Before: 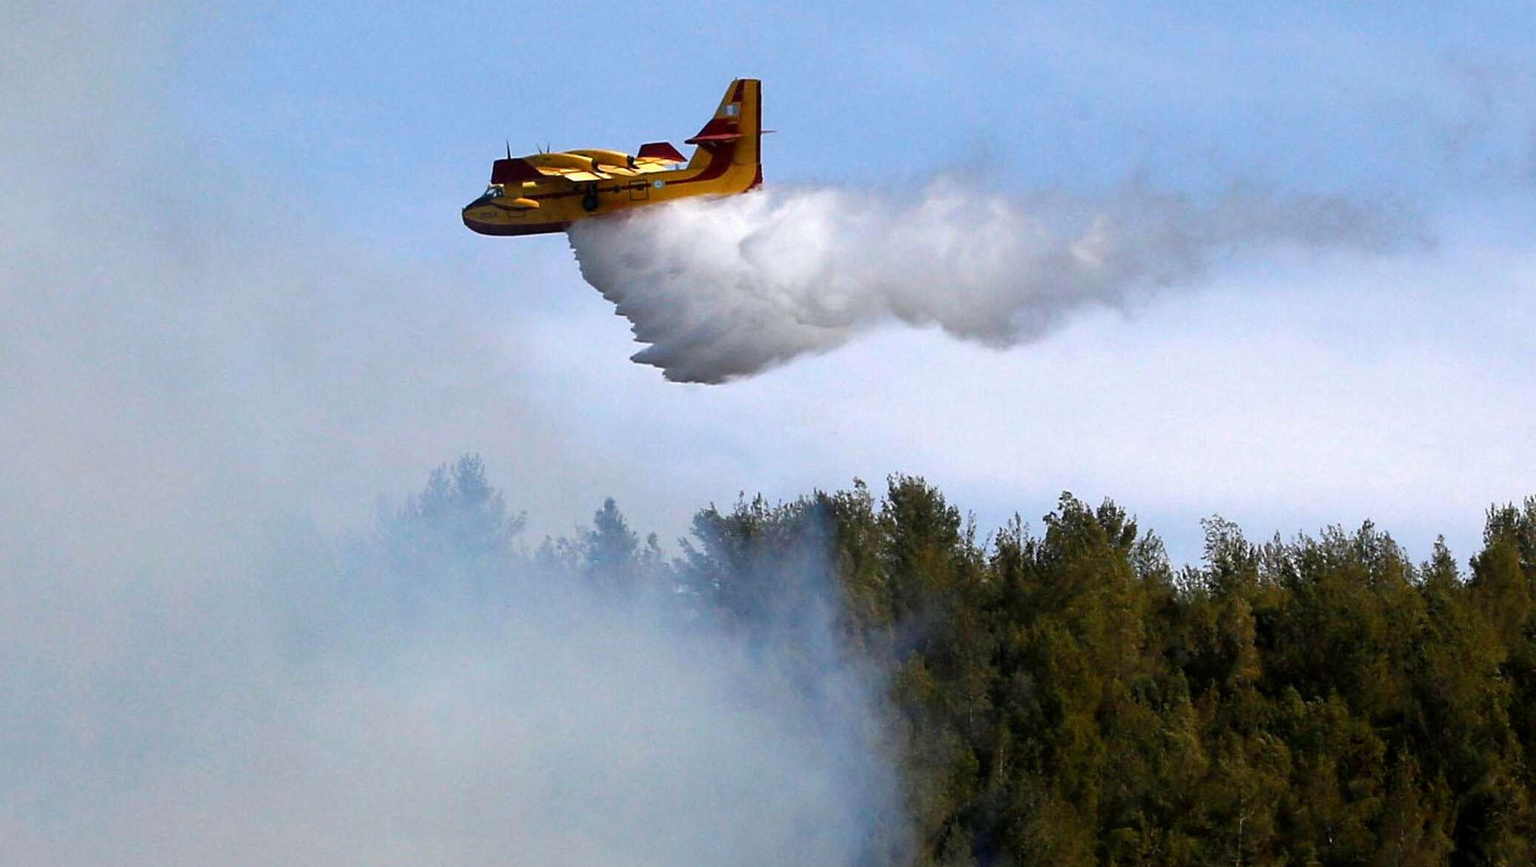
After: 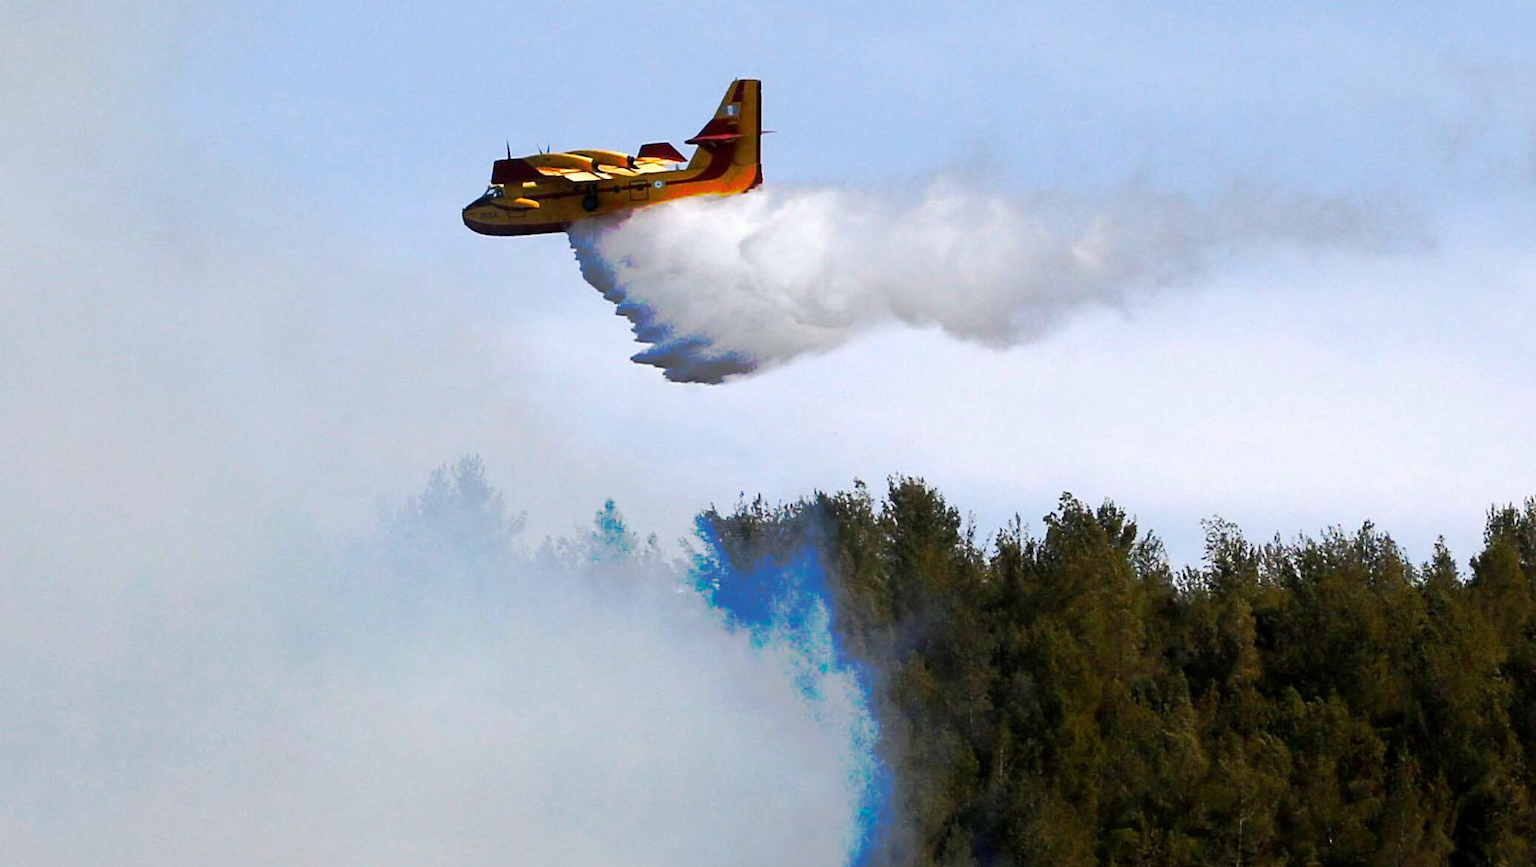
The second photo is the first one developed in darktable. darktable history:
tone curve: curves: ch0 [(0, 0) (0.003, 0.003) (0.011, 0.01) (0.025, 0.023) (0.044, 0.042) (0.069, 0.065) (0.1, 0.094) (0.136, 0.127) (0.177, 0.166) (0.224, 0.211) (0.277, 0.26) (0.335, 0.315) (0.399, 0.375) (0.468, 0.44) (0.543, 0.658) (0.623, 0.718) (0.709, 0.782) (0.801, 0.851) (0.898, 0.923) (1, 1)], preserve colors none
